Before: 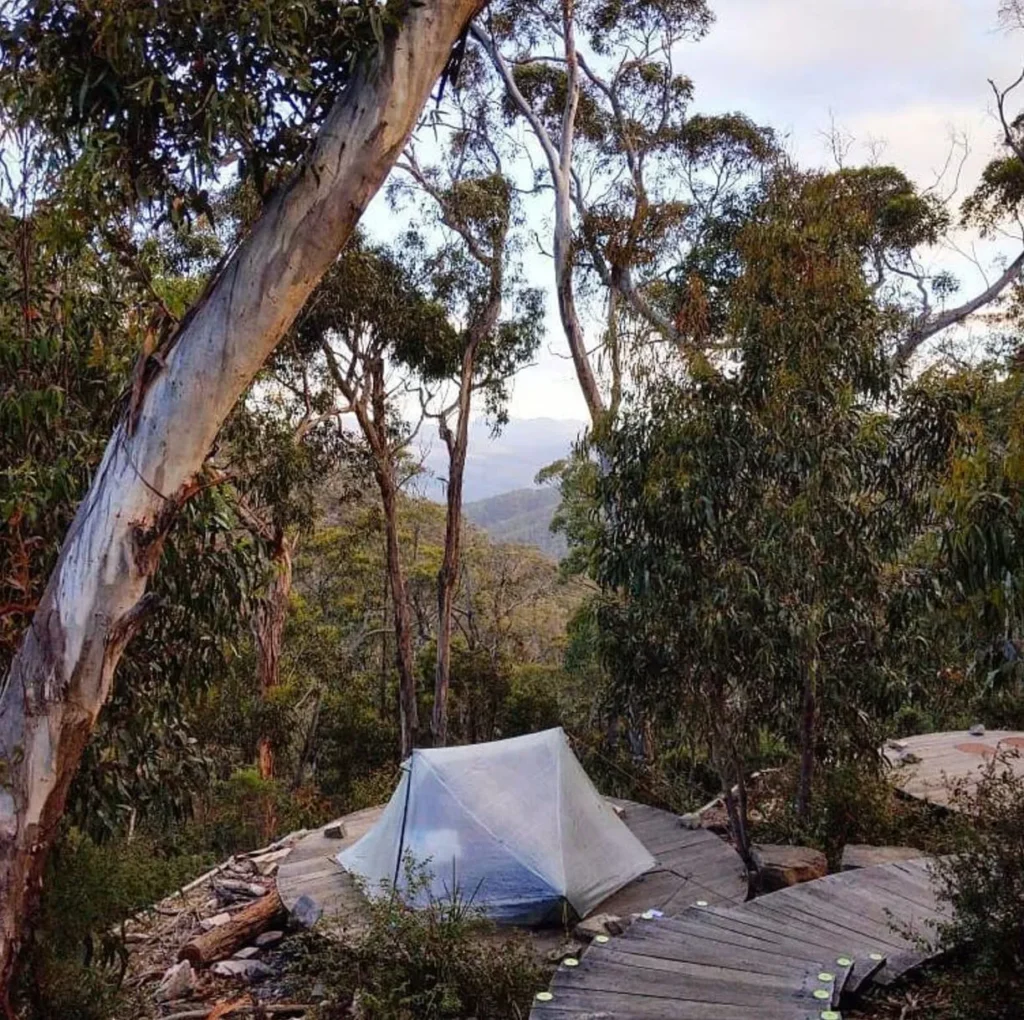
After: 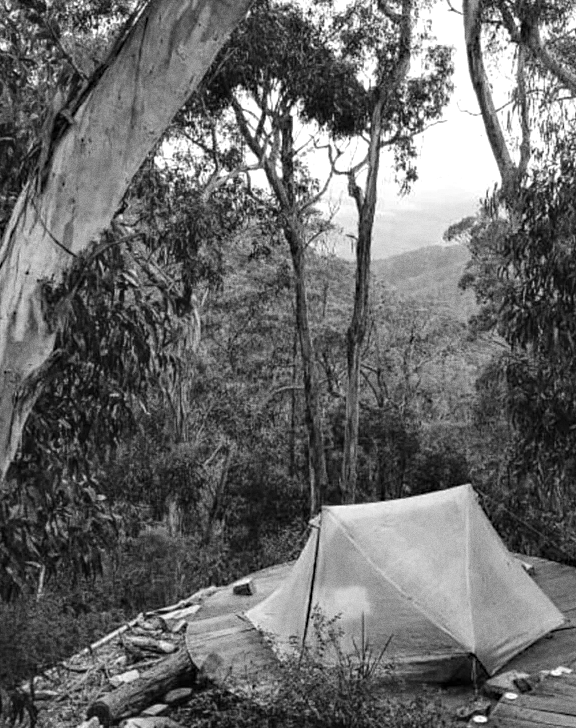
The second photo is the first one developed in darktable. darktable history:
grain: coarseness 0.09 ISO
crop: left 8.966%, top 23.852%, right 34.699%, bottom 4.703%
white balance: red 0.983, blue 1.036
haze removal: compatibility mode true, adaptive false
exposure: black level correction 0, exposure 0.5 EV, compensate highlight preservation false
monochrome: on, module defaults
